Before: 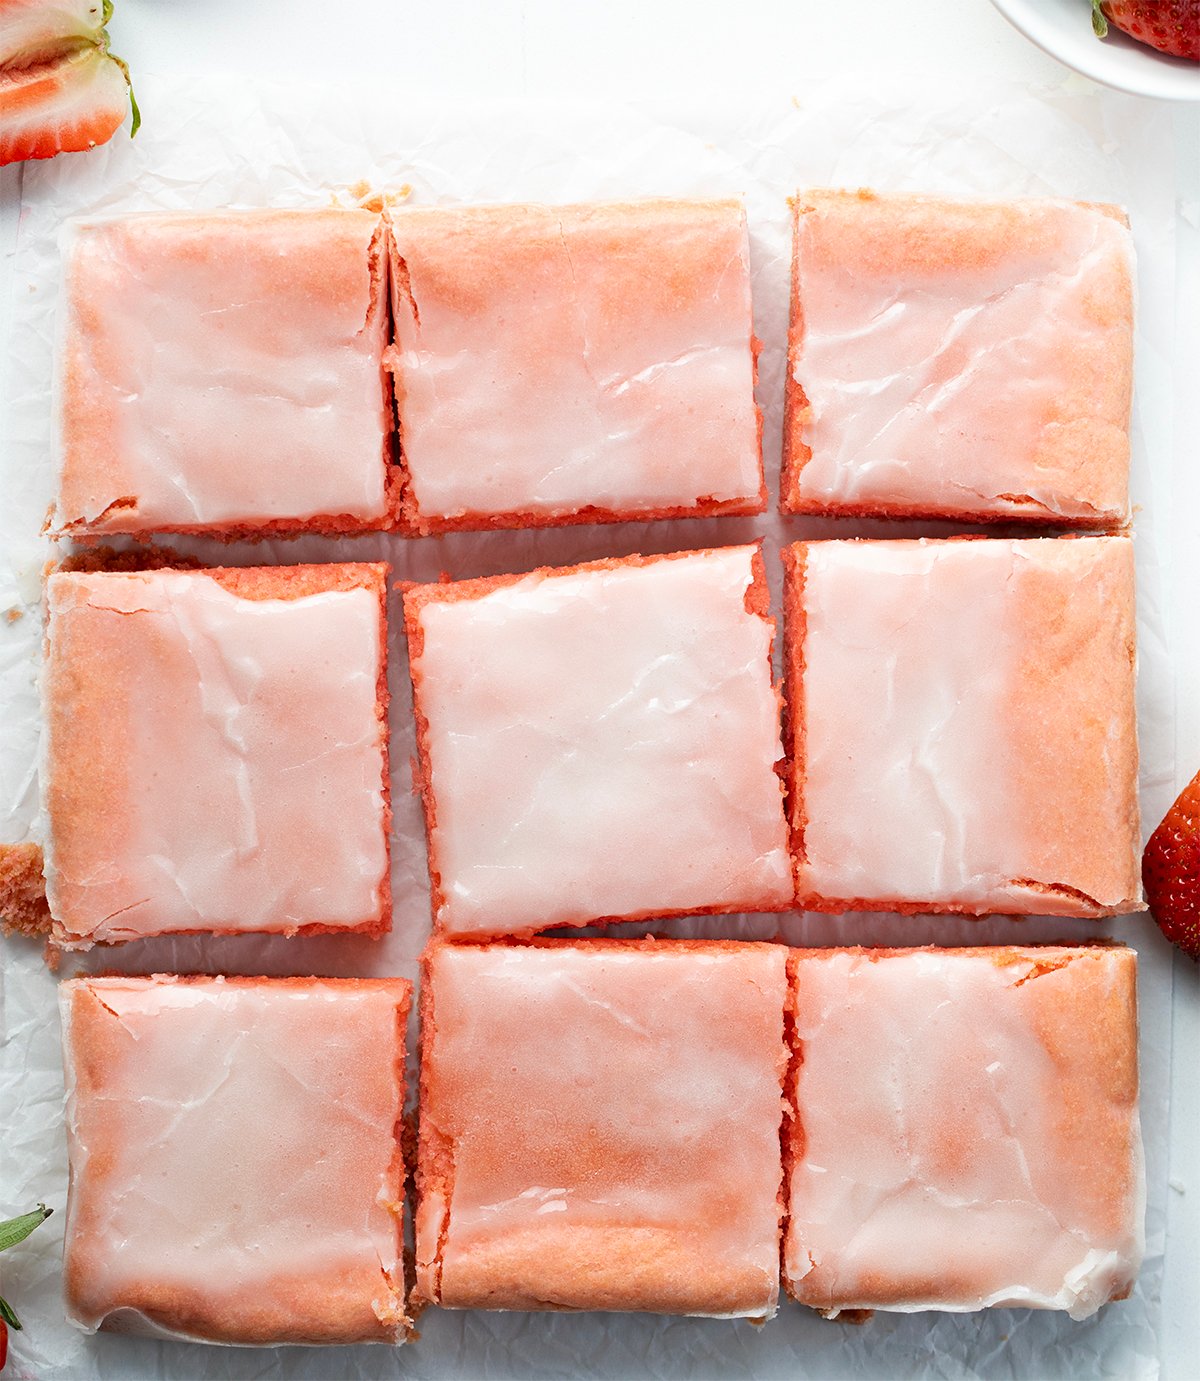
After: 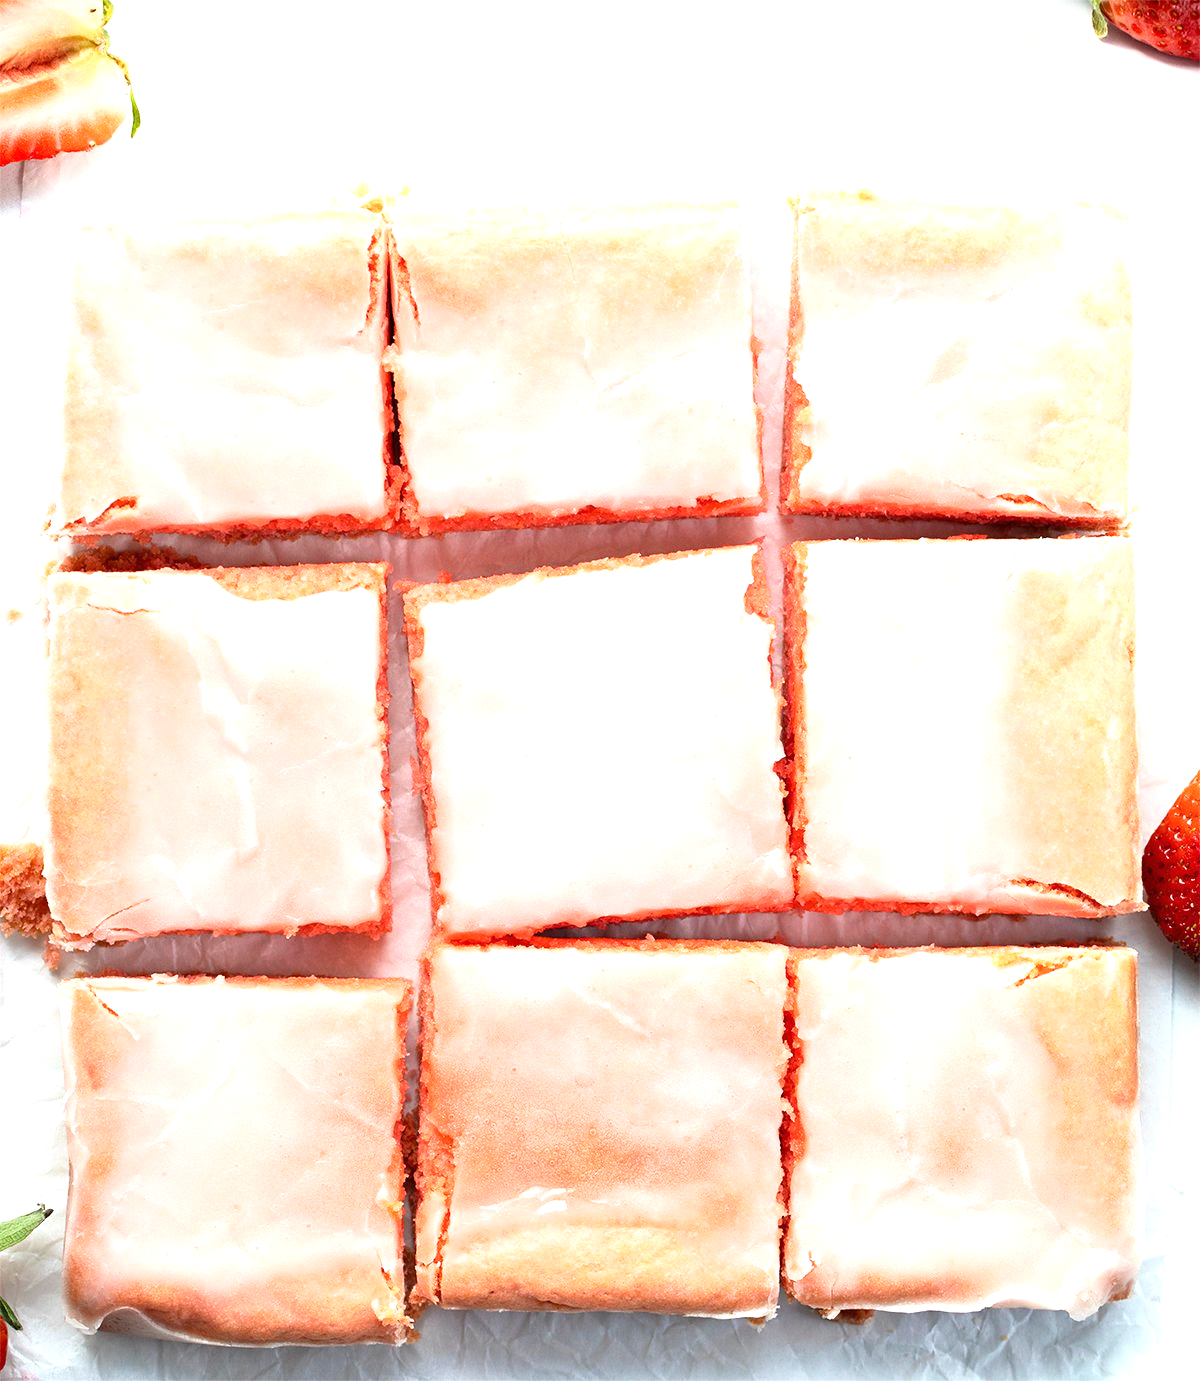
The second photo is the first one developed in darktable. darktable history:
rgb curve: curves: ch0 [(0, 0) (0.078, 0.051) (0.929, 0.956) (1, 1)], compensate middle gray true
exposure: black level correction 0, exposure 1 EV, compensate exposure bias true, compensate highlight preservation false
